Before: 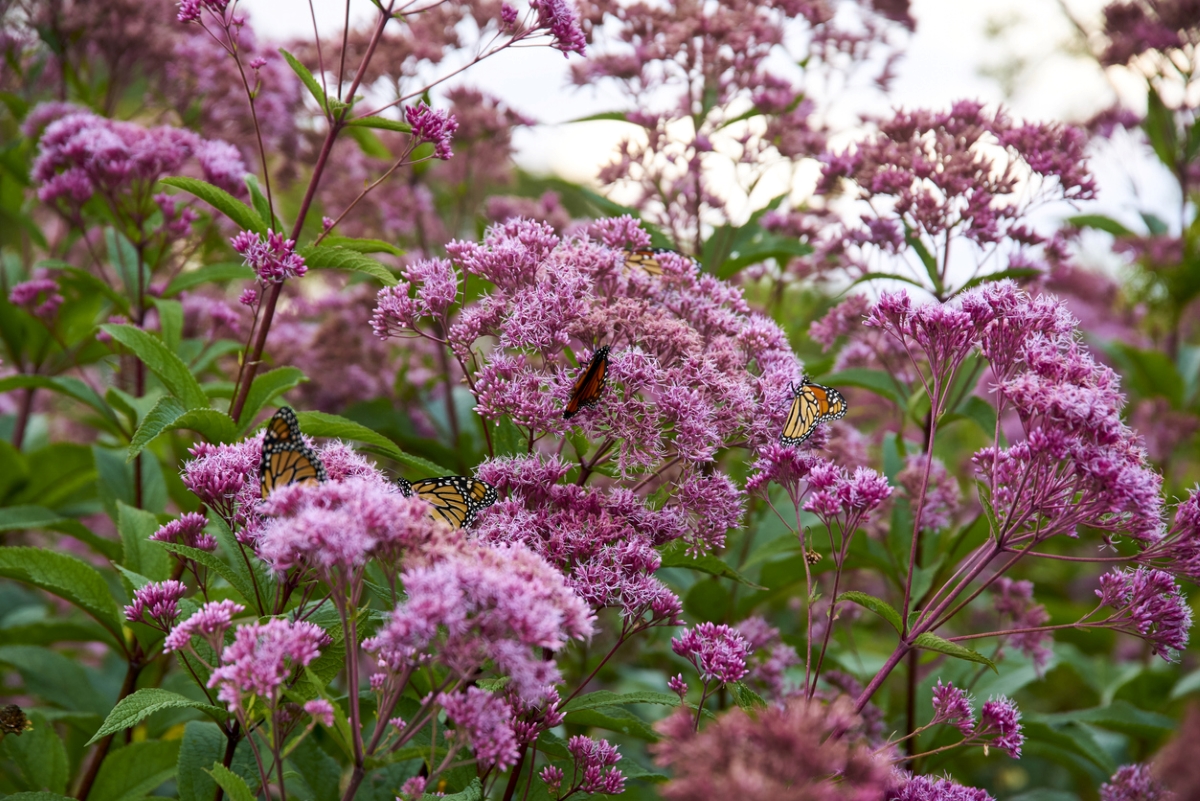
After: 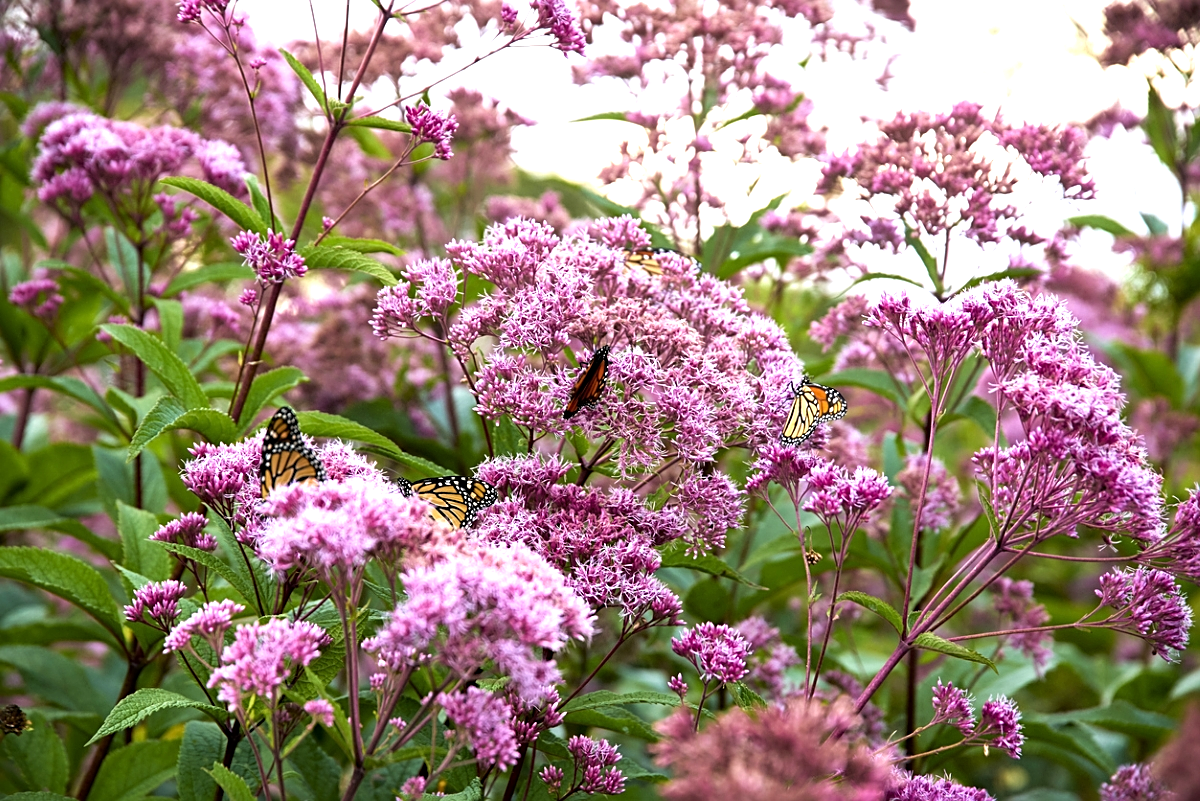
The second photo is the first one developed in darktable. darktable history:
tone equalizer: -8 EV -1.05 EV, -7 EV -1.02 EV, -6 EV -0.843 EV, -5 EV -0.609 EV, -3 EV 0.551 EV, -2 EV 0.843 EV, -1 EV 0.993 EV, +0 EV 1.08 EV
sharpen: on, module defaults
